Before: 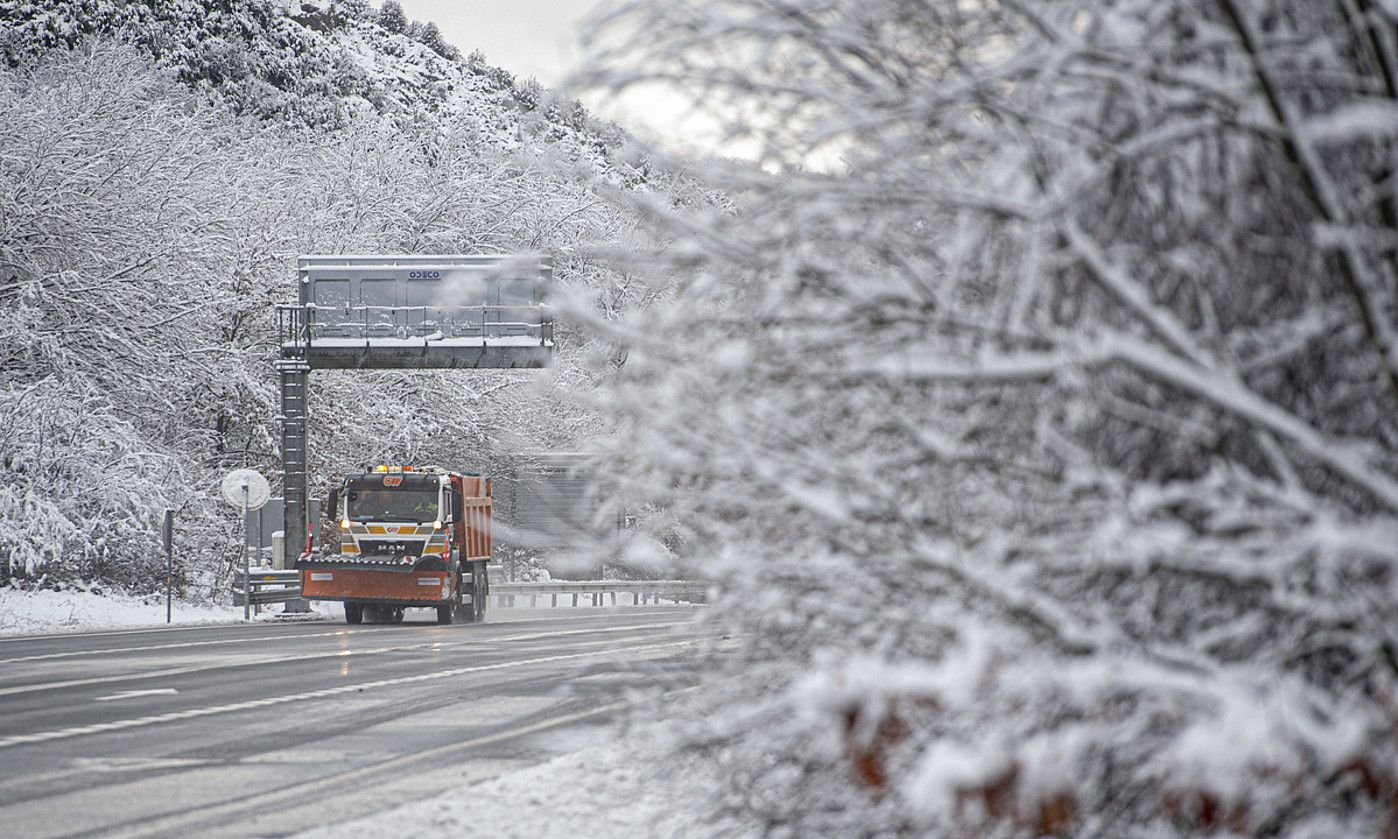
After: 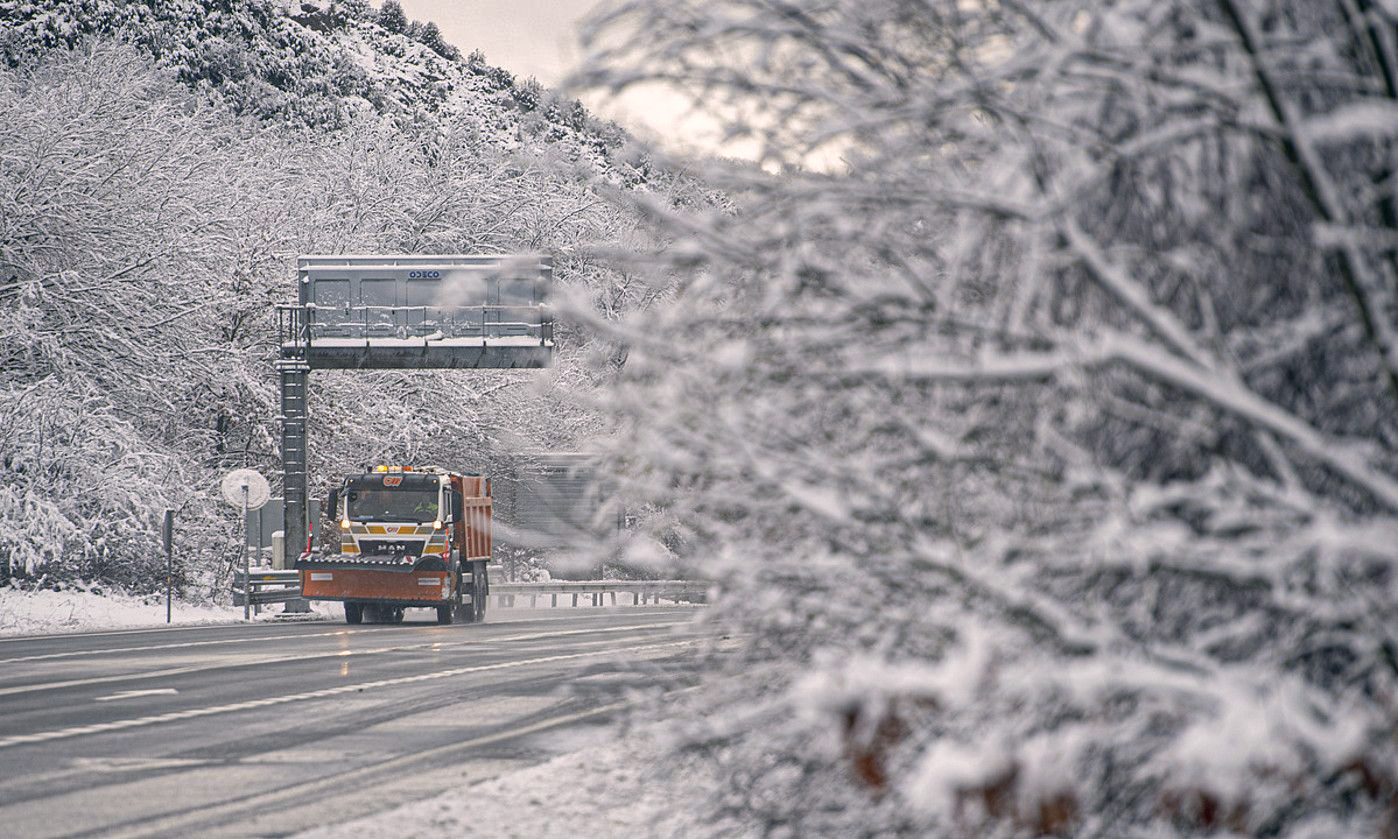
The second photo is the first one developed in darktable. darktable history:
shadows and highlights: shadows 25.82, highlights -48.18, highlights color adjustment 55.1%, soften with gaussian
color correction: highlights a* 5.37, highlights b* 5.3, shadows a* -4.84, shadows b* -5.01
